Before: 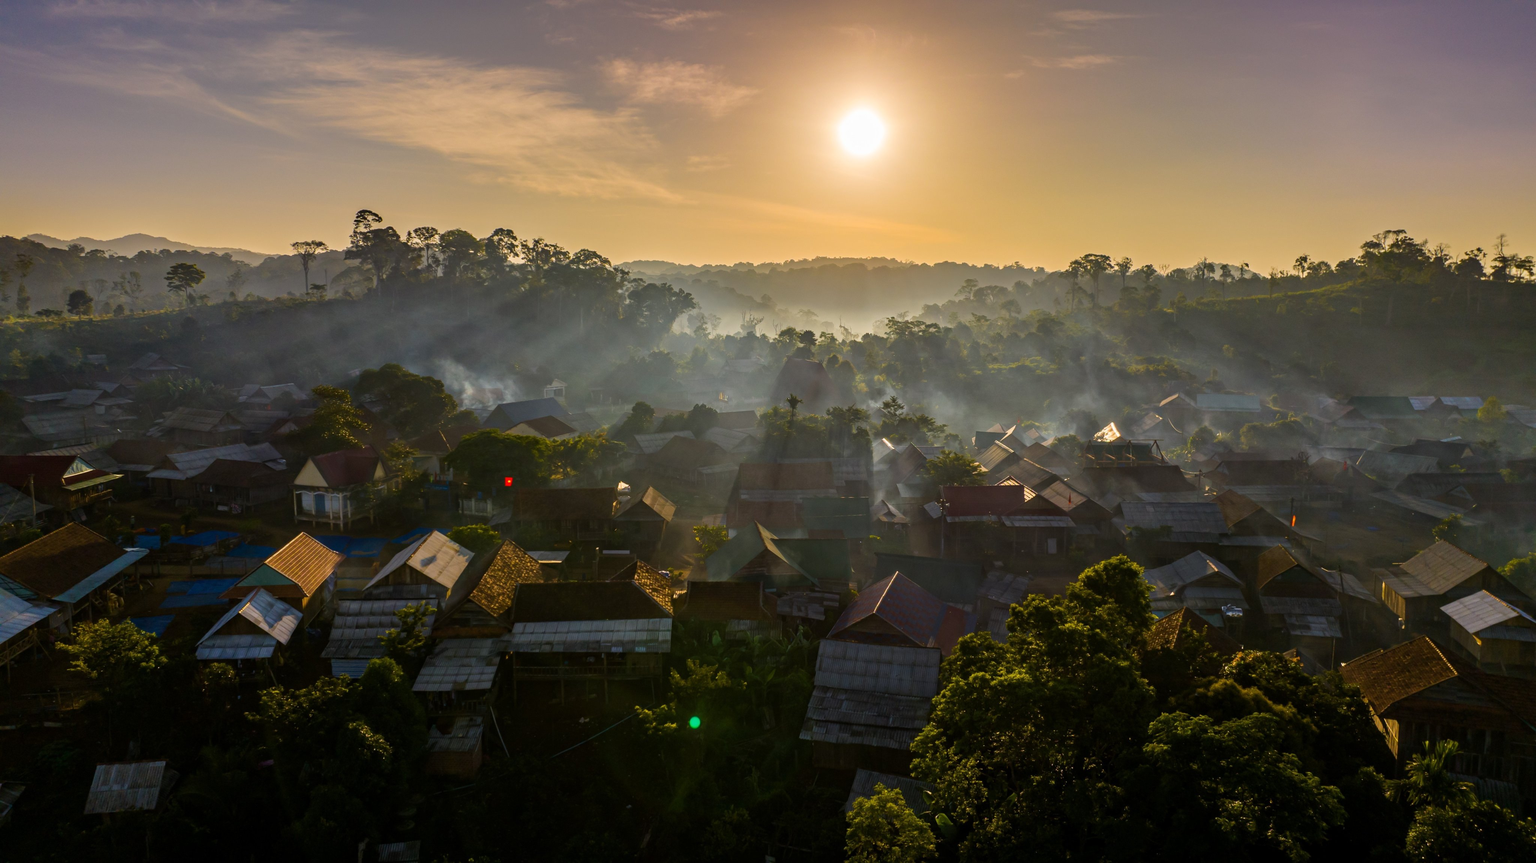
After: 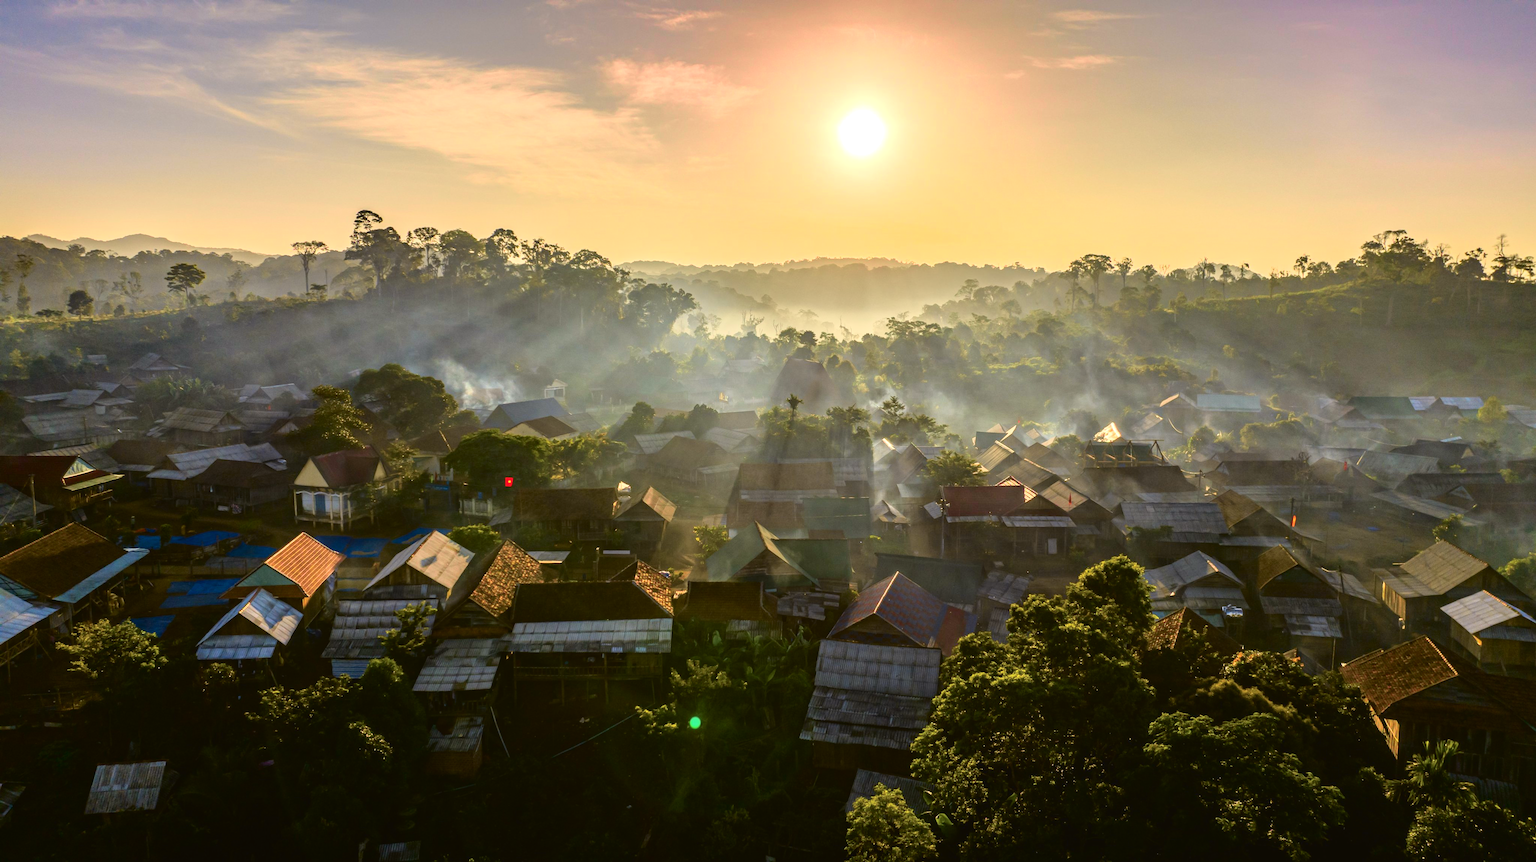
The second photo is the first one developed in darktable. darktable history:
local contrast: detail 110%
tone curve: curves: ch0 [(0, 0.021) (0.049, 0.044) (0.152, 0.14) (0.328, 0.377) (0.473, 0.543) (0.663, 0.734) (0.84, 0.899) (1, 0.969)]; ch1 [(0, 0) (0.302, 0.331) (0.427, 0.433) (0.472, 0.47) (0.502, 0.503) (0.527, 0.524) (0.564, 0.591) (0.602, 0.632) (0.677, 0.701) (0.859, 0.885) (1, 1)]; ch2 [(0, 0) (0.33, 0.301) (0.447, 0.44) (0.487, 0.496) (0.502, 0.516) (0.535, 0.563) (0.565, 0.6) (0.618, 0.629) (1, 1)], color space Lab, independent channels, preserve colors none
exposure: black level correction 0, exposure 0.7 EV, compensate exposure bias true, compensate highlight preservation false
white balance: emerald 1
